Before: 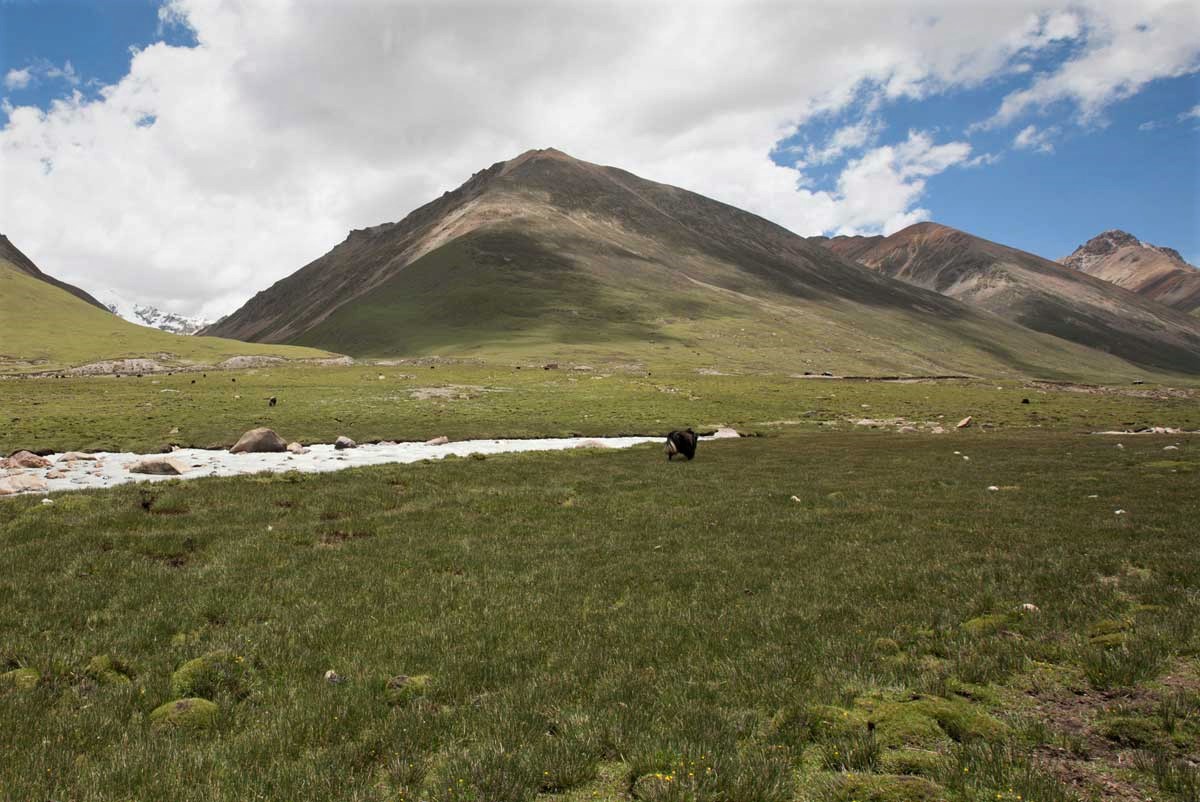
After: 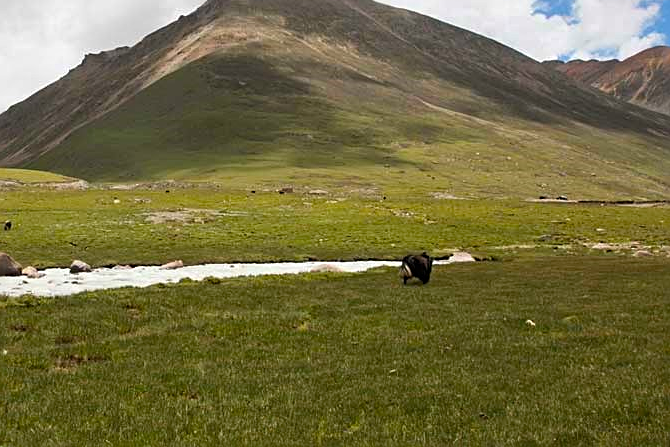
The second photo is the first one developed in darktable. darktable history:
color balance rgb: perceptual saturation grading › global saturation 25%, global vibrance 20%
sharpen: on, module defaults
crop and rotate: left 22.13%, top 22.054%, right 22.026%, bottom 22.102%
